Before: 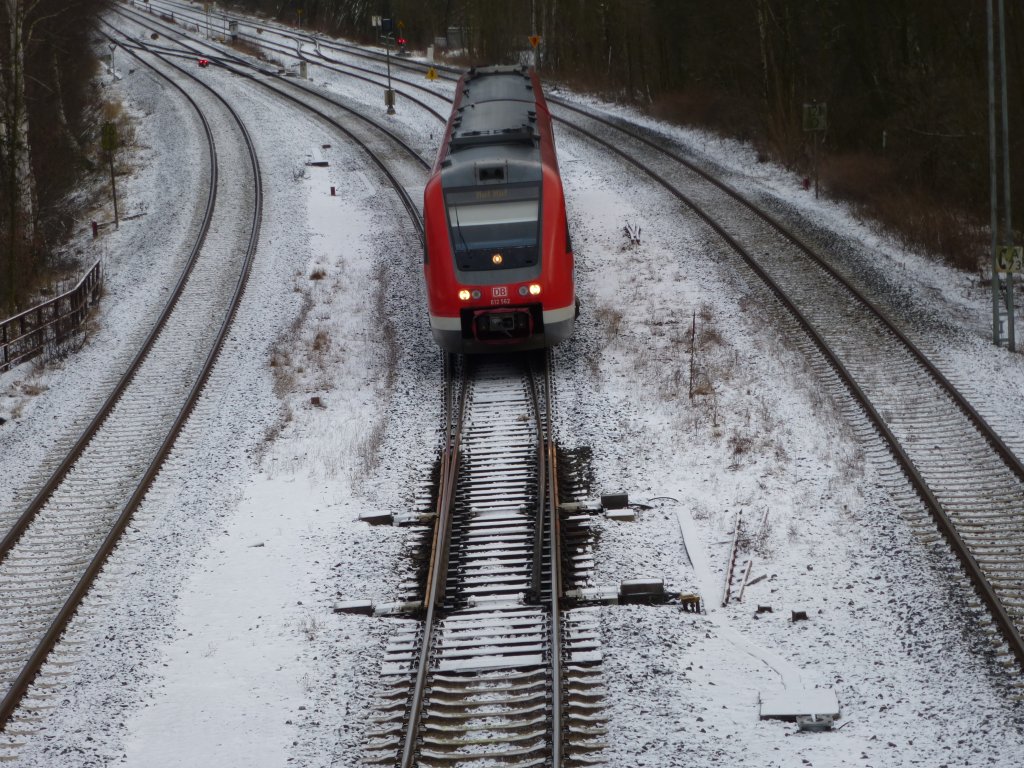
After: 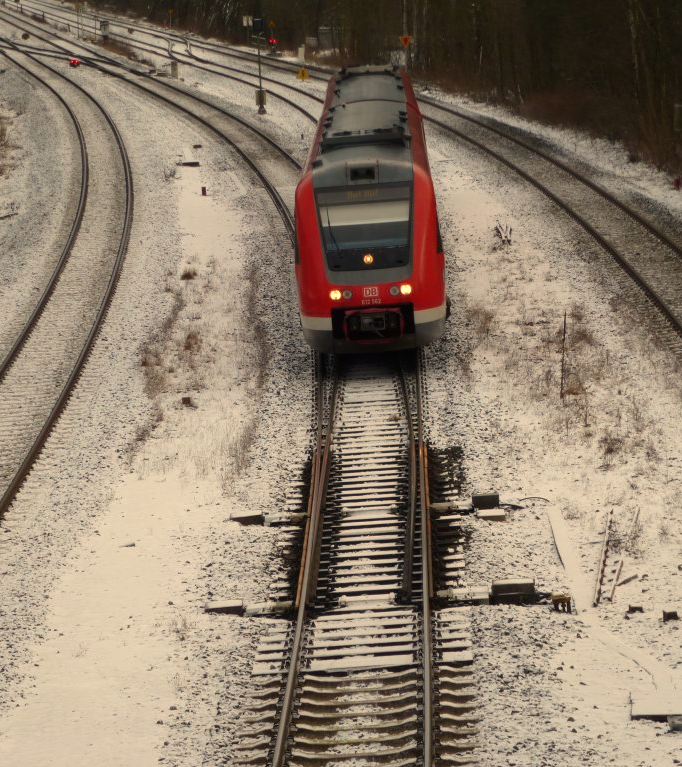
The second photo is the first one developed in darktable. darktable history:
white balance: red 1.123, blue 0.83
crop and rotate: left 12.673%, right 20.66%
